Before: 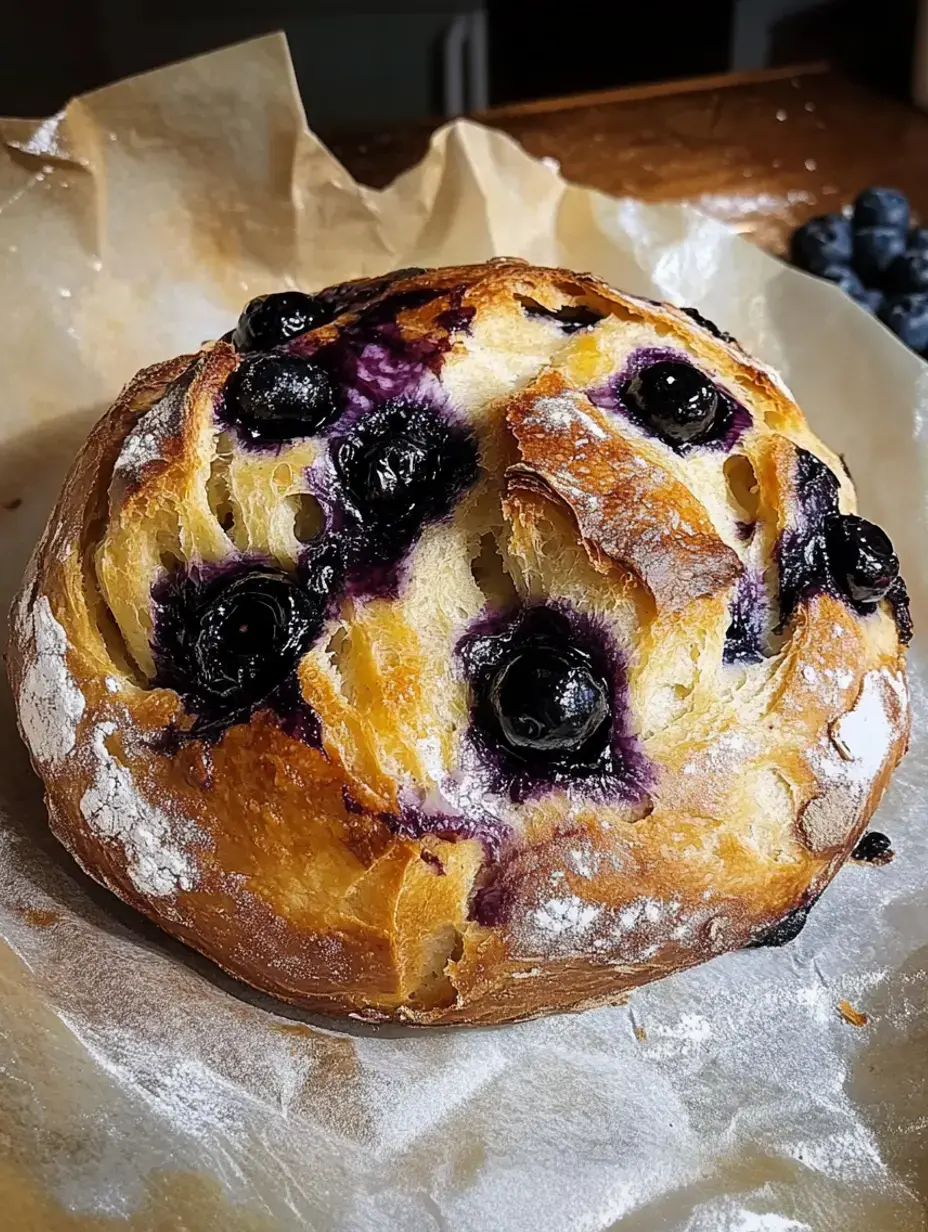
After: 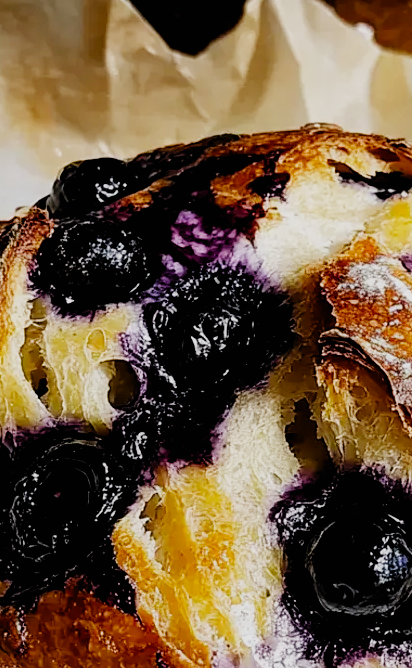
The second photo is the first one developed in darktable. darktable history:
filmic rgb: black relative exposure -5.09 EV, white relative exposure 3.96 EV, hardness 2.88, contrast 1.298, preserve chrominance no, color science v5 (2021)
crop: left 20.044%, top 10.903%, right 35.465%, bottom 34.842%
